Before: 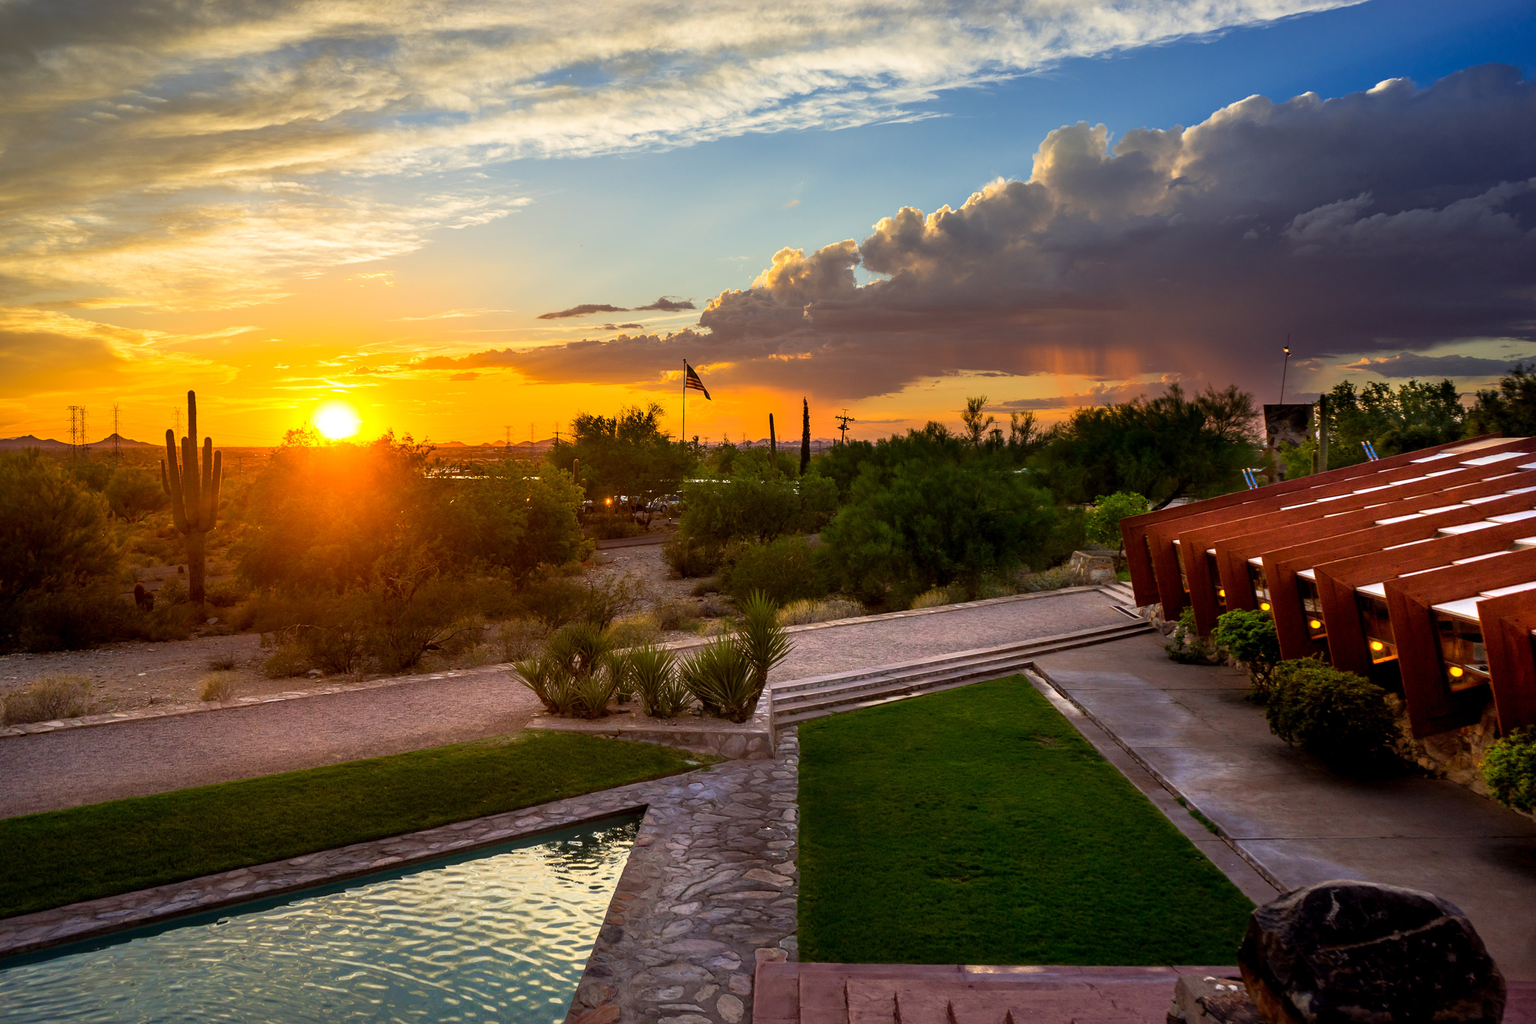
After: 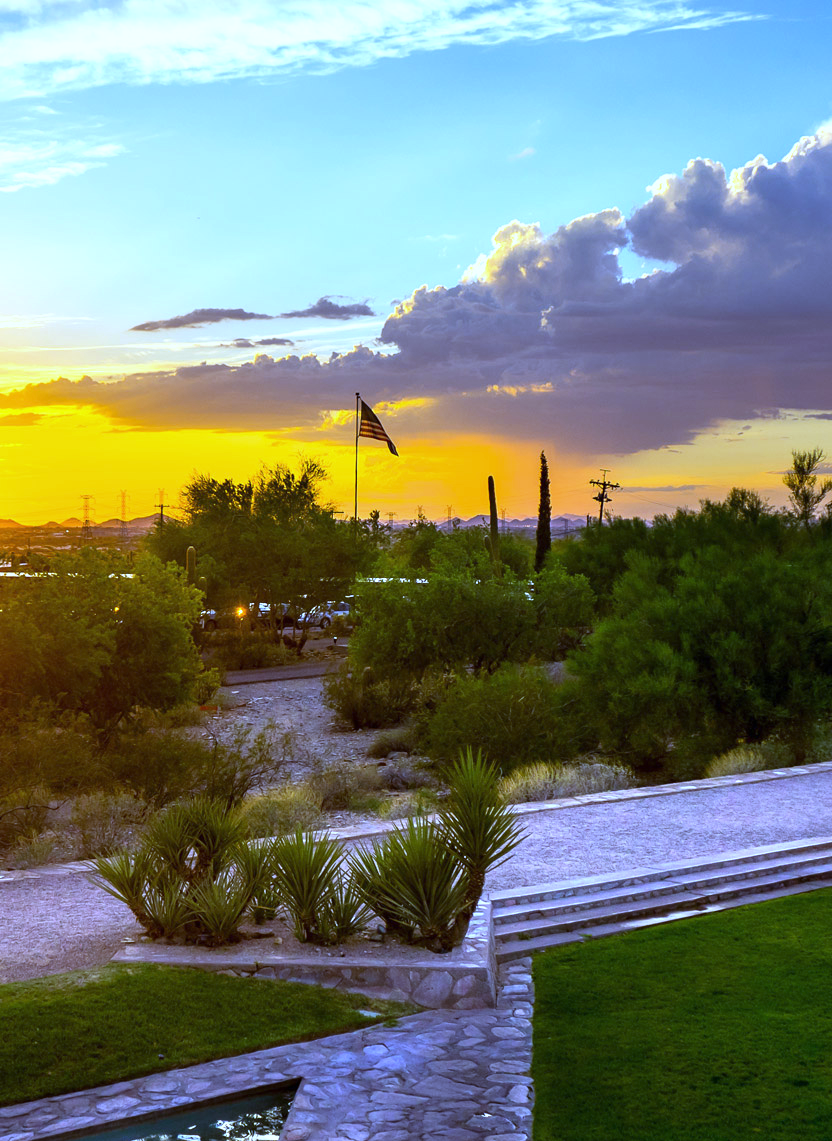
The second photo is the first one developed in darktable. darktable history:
white balance: red 0.766, blue 1.537
crop and rotate: left 29.476%, top 10.214%, right 35.32%, bottom 17.333%
exposure: black level correction 0, exposure 0.7 EV, compensate exposure bias true, compensate highlight preservation false
